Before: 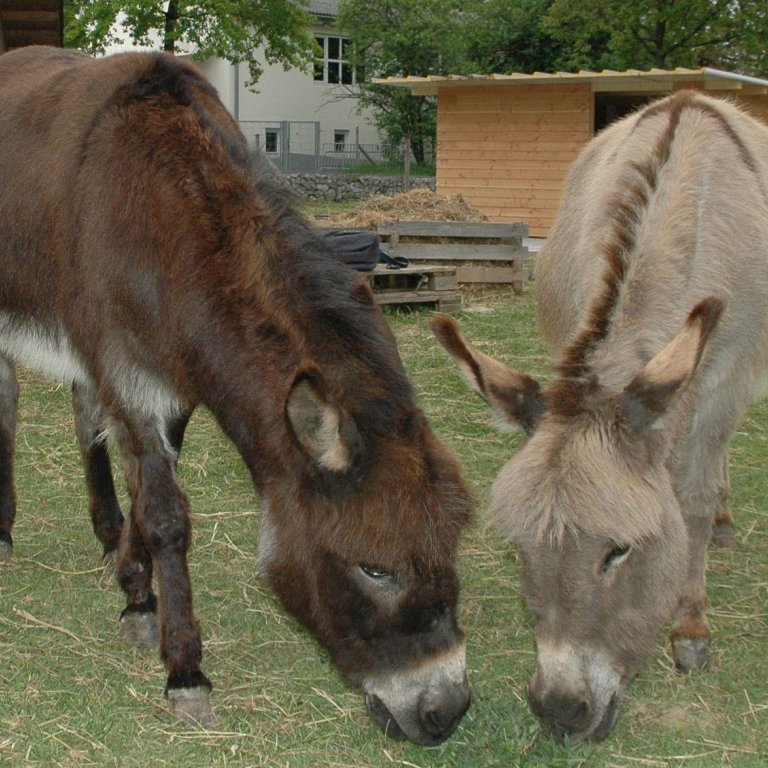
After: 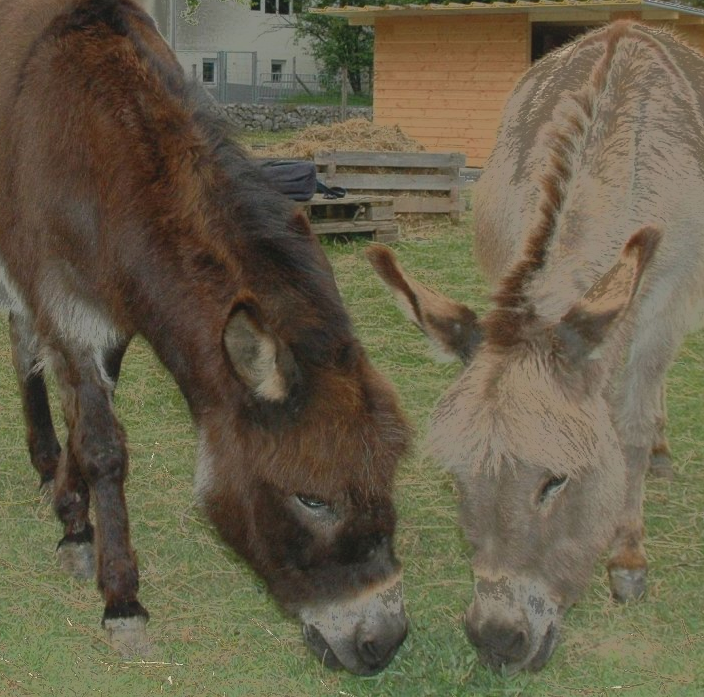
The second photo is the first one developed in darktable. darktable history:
contrast equalizer: y [[0.46, 0.454, 0.451, 0.451, 0.455, 0.46], [0.5 ×6], [0.5 ×6], [0 ×6], [0 ×6]]
crop and rotate: left 8.262%, top 9.226%
fill light: exposure -0.73 EV, center 0.69, width 2.2
